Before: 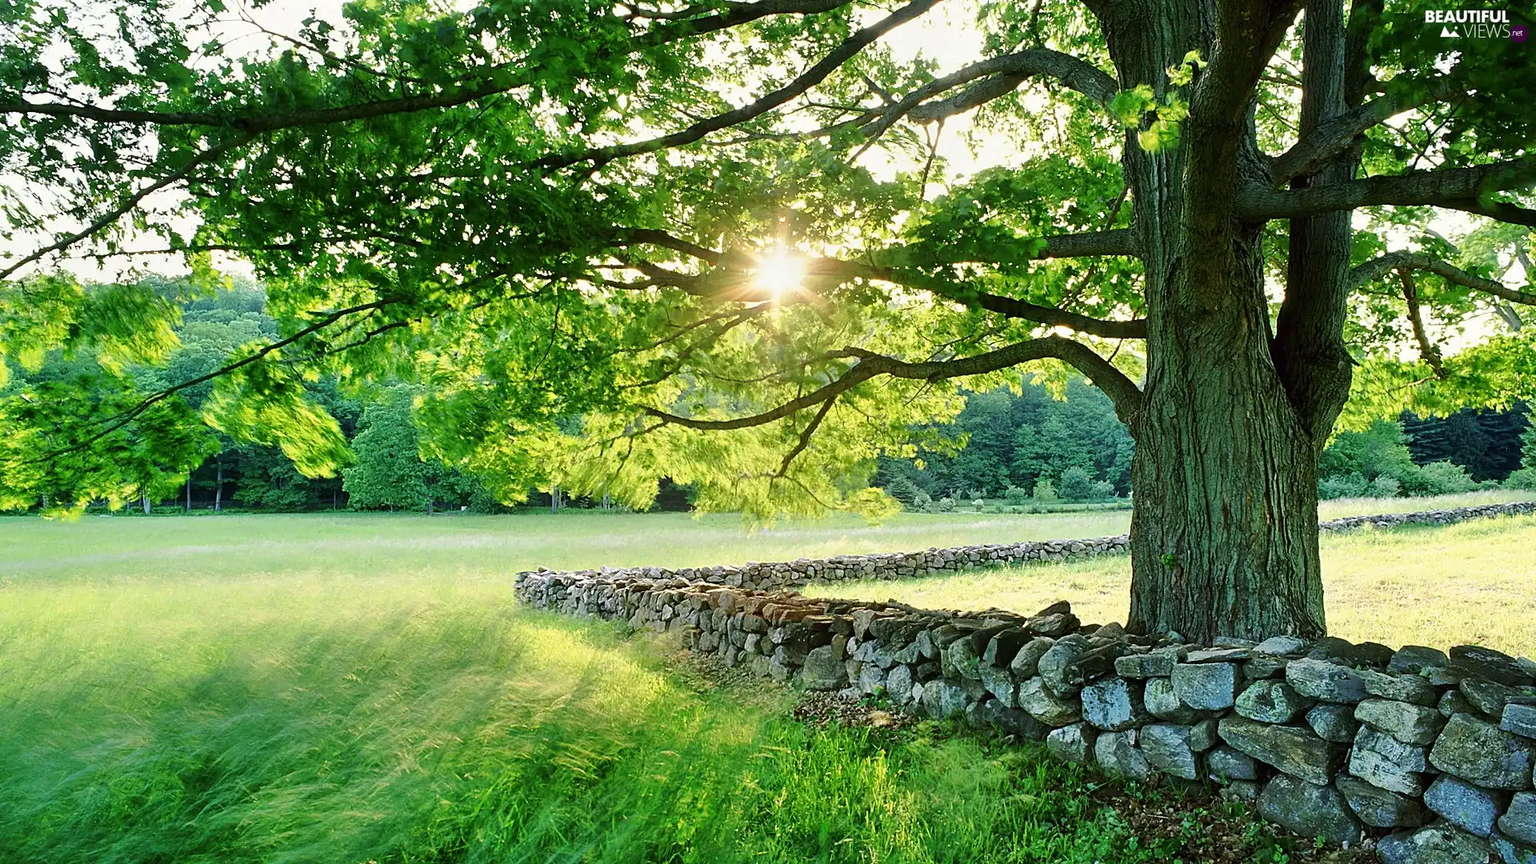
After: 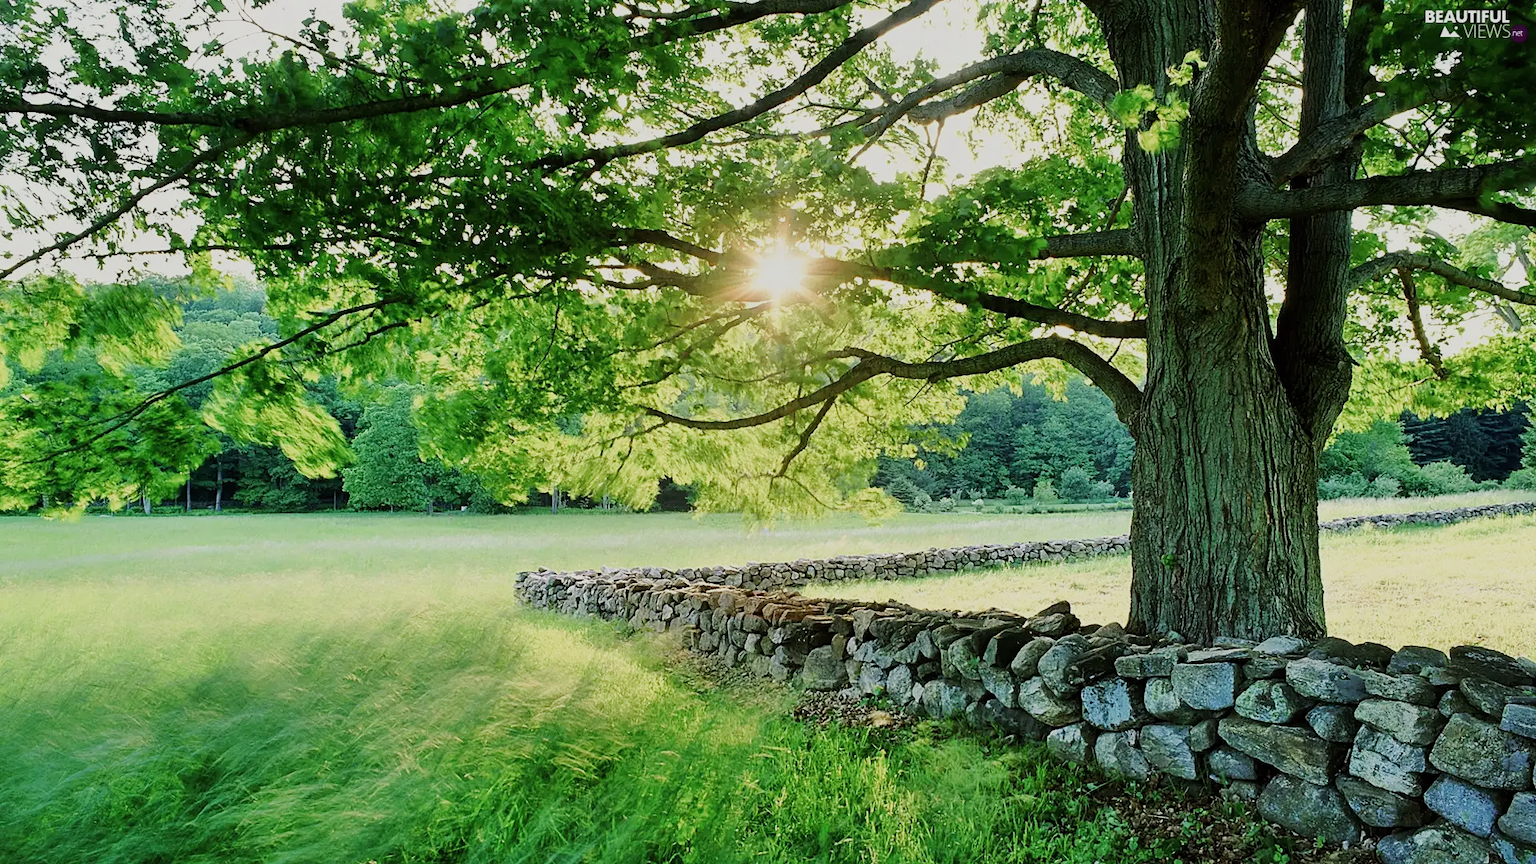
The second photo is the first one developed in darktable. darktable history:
filmic rgb: black relative exposure -16 EV, white relative exposure 4.92 EV, threshold 3.05 EV, hardness 6.2, add noise in highlights 0.001, color science v3 (2019), use custom middle-gray values true, iterations of high-quality reconstruction 0, contrast in highlights soft, enable highlight reconstruction true
